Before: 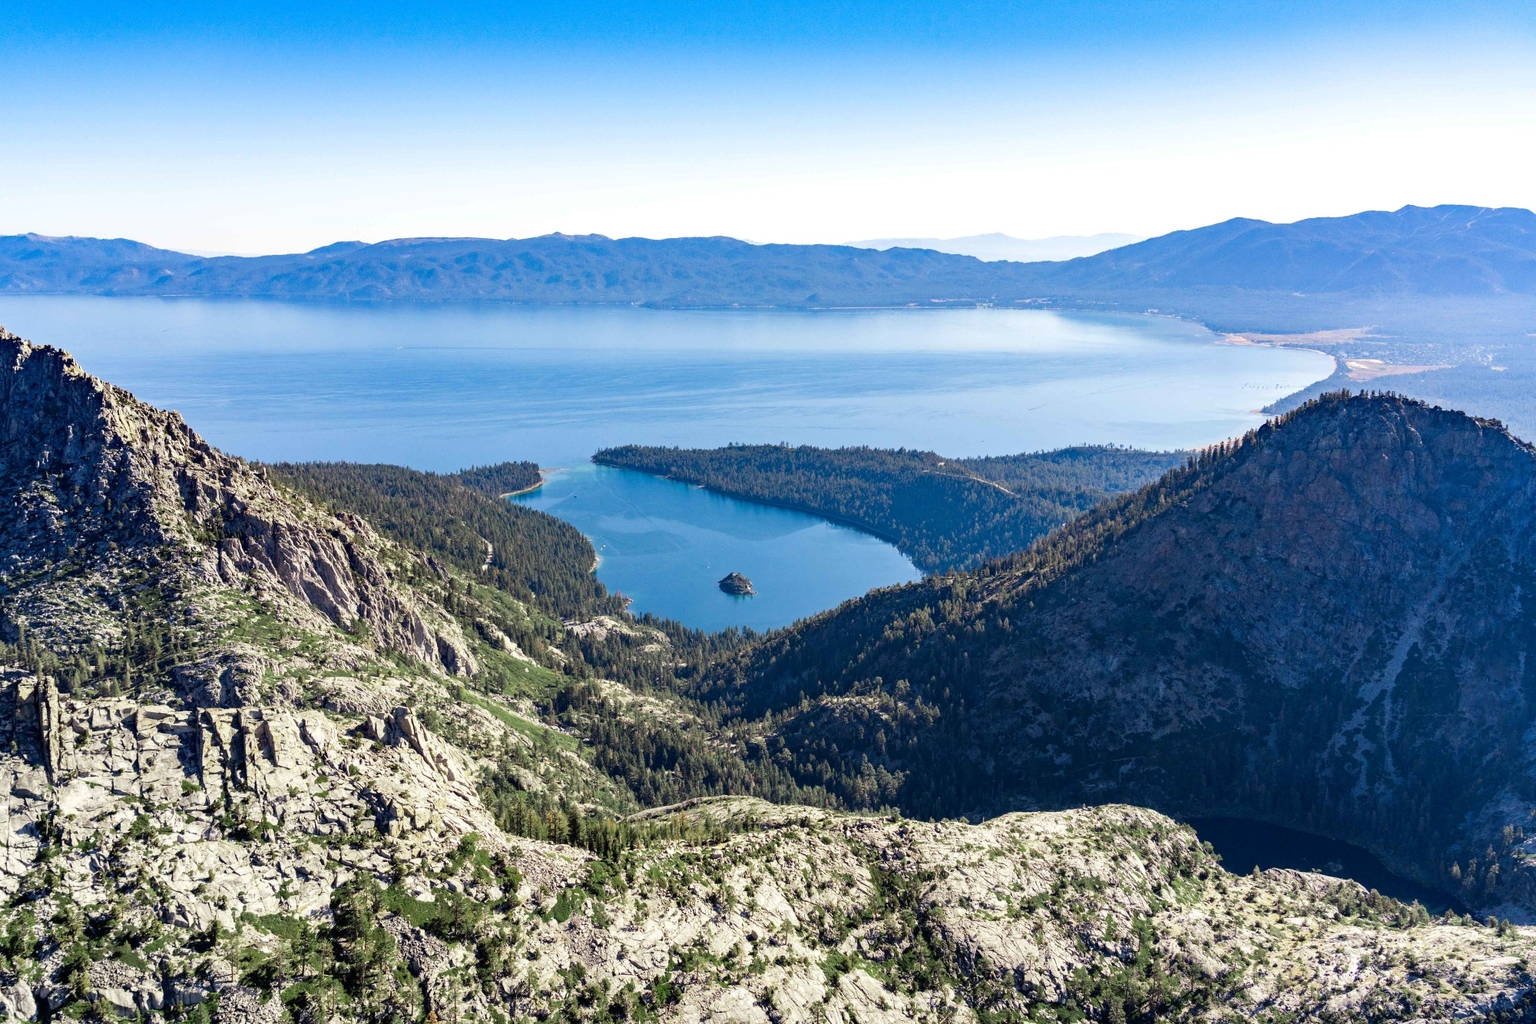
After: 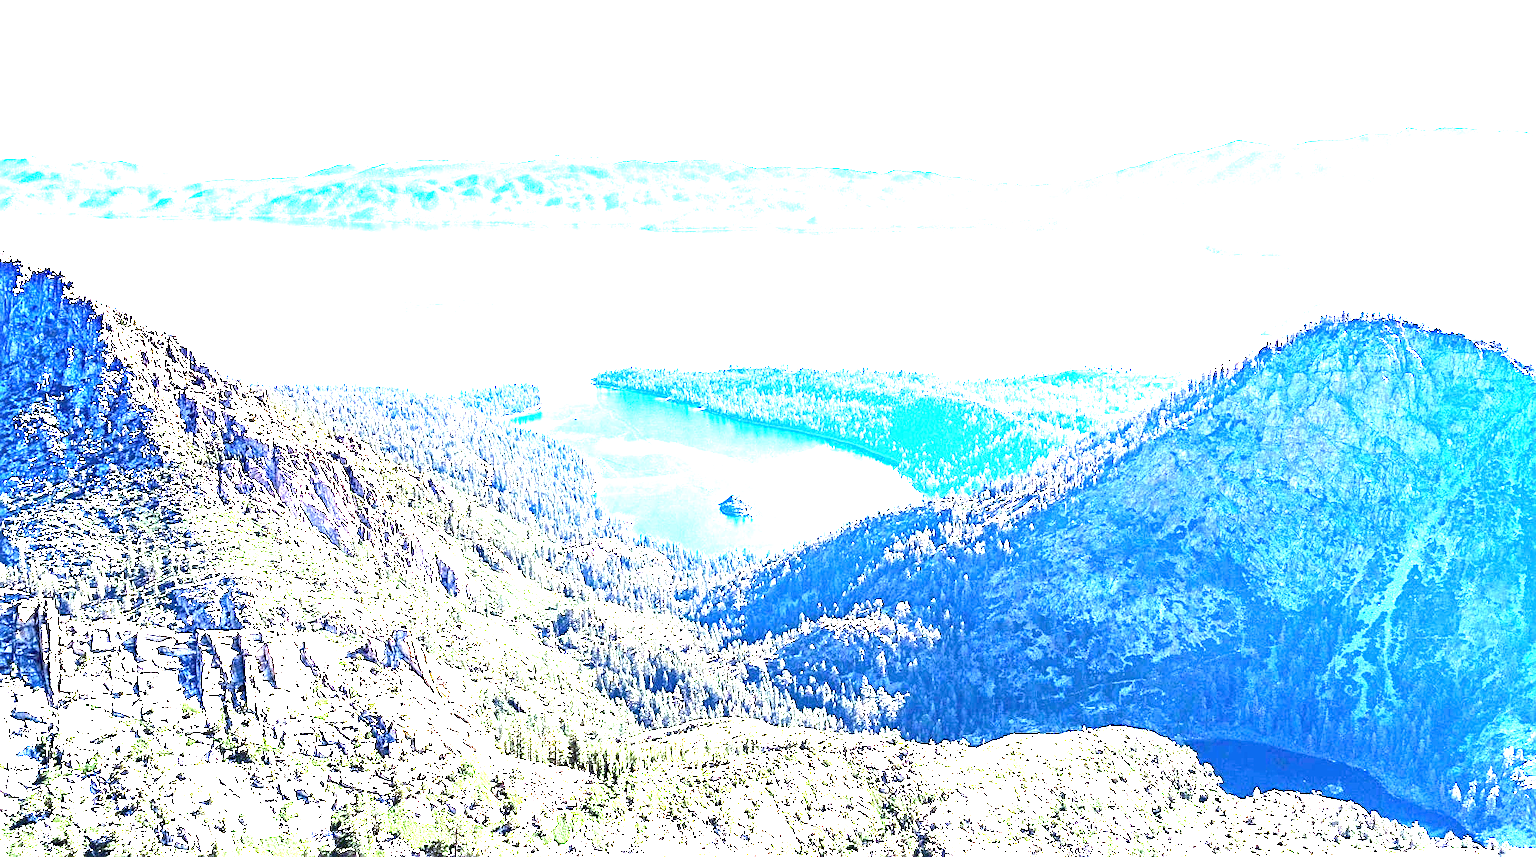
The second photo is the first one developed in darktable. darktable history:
white balance: red 0.926, green 1.003, blue 1.133
crop: top 7.625%, bottom 8.027%
sharpen: on, module defaults
exposure: black level correction 0, exposure 4 EV, compensate exposure bias true, compensate highlight preservation false
